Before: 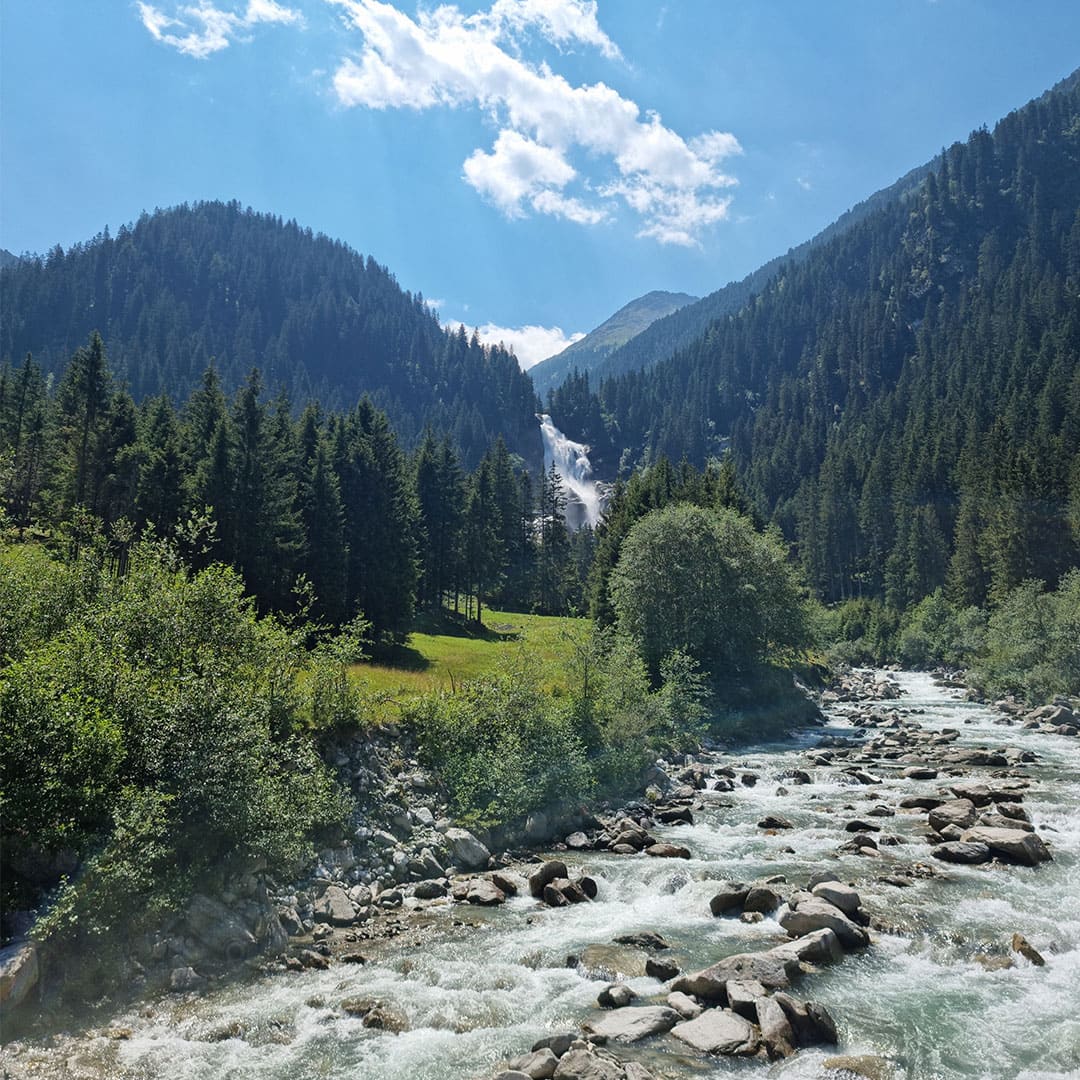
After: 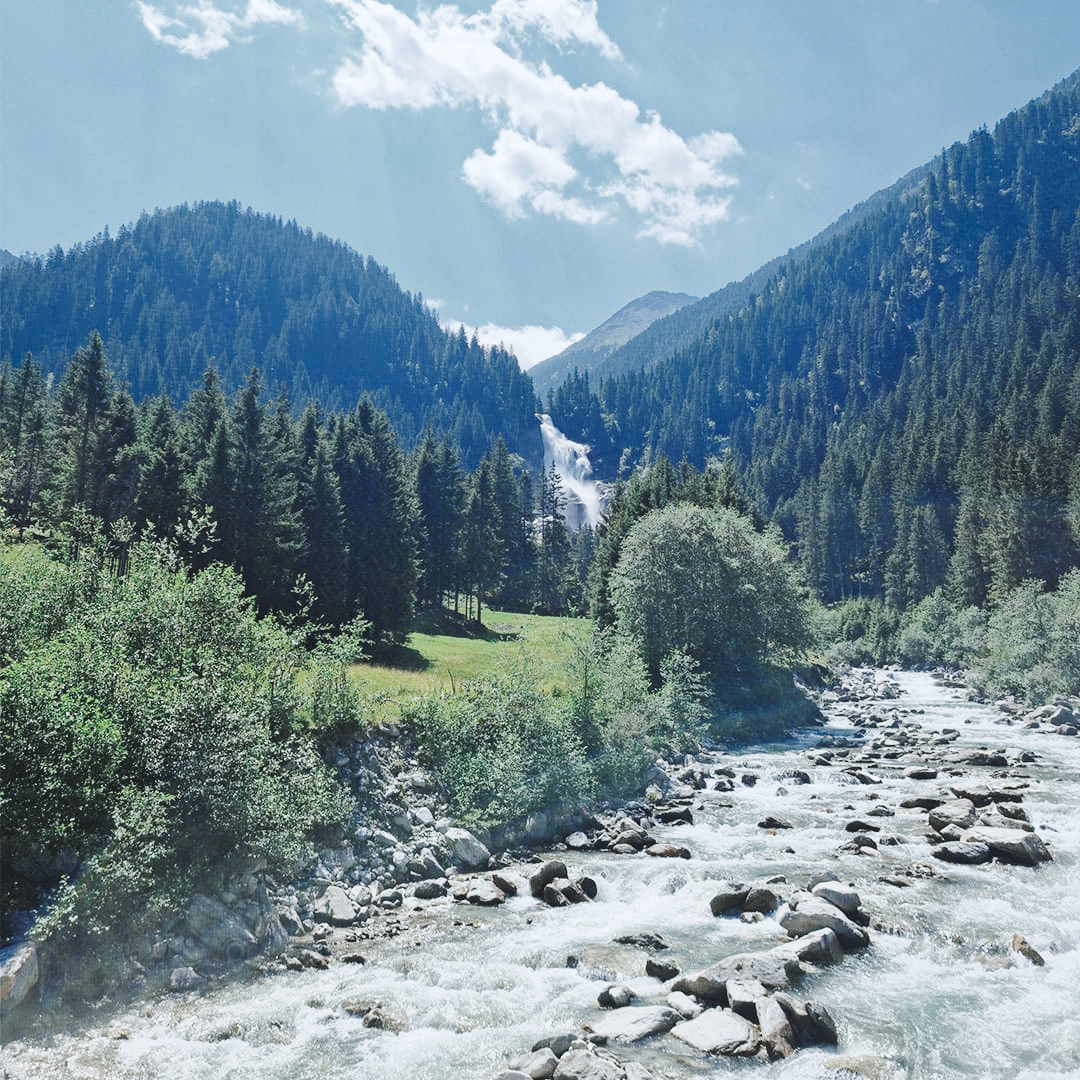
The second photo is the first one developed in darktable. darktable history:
color calibration: x 0.37, y 0.382, temperature 4313.32 K
base curve: curves: ch0 [(0, 0.007) (0.028, 0.063) (0.121, 0.311) (0.46, 0.743) (0.859, 0.957) (1, 1)], preserve colors none
color zones: curves: ch0 [(0, 0.5) (0.125, 0.4) (0.25, 0.5) (0.375, 0.4) (0.5, 0.4) (0.625, 0.35) (0.75, 0.35) (0.875, 0.5)]; ch1 [(0, 0.35) (0.125, 0.45) (0.25, 0.35) (0.375, 0.35) (0.5, 0.35) (0.625, 0.35) (0.75, 0.45) (0.875, 0.35)]; ch2 [(0, 0.6) (0.125, 0.5) (0.25, 0.5) (0.375, 0.6) (0.5, 0.6) (0.625, 0.5) (0.75, 0.5) (0.875, 0.5)]
